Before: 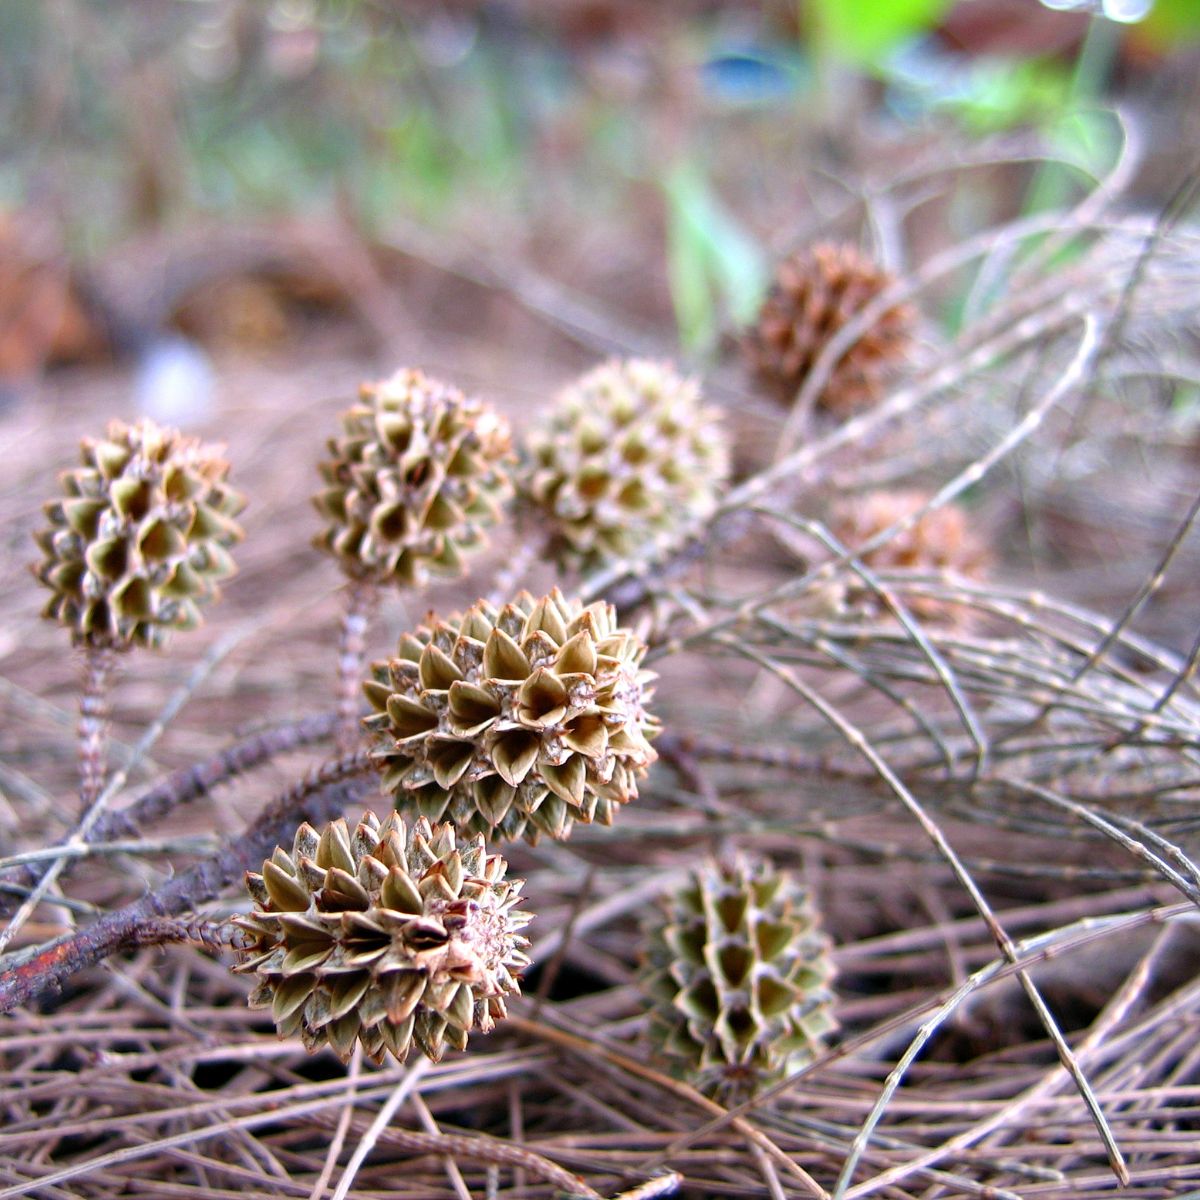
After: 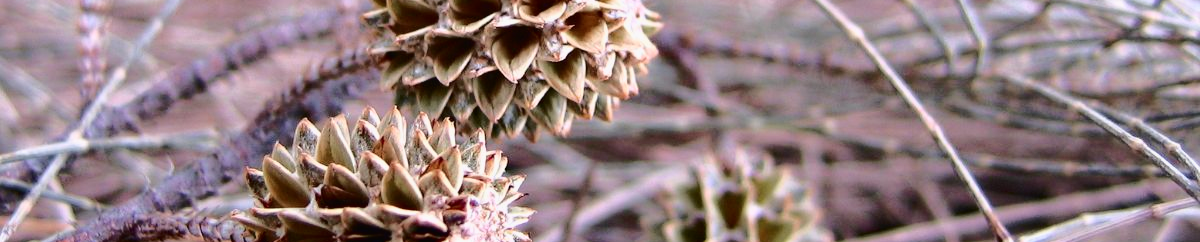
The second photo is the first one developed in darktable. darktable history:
crop and rotate: top 58.714%, bottom 21.083%
tone curve: curves: ch0 [(0.003, 0.015) (0.104, 0.07) (0.239, 0.201) (0.327, 0.317) (0.401, 0.443) (0.495, 0.55) (0.65, 0.68) (0.832, 0.858) (1, 0.977)]; ch1 [(0, 0) (0.161, 0.092) (0.35, 0.33) (0.379, 0.401) (0.447, 0.476) (0.495, 0.499) (0.515, 0.518) (0.55, 0.557) (0.621, 0.615) (0.718, 0.734) (1, 1)]; ch2 [(0, 0) (0.359, 0.372) (0.437, 0.437) (0.502, 0.501) (0.534, 0.537) (0.599, 0.586) (1, 1)], color space Lab, independent channels, preserve colors none
